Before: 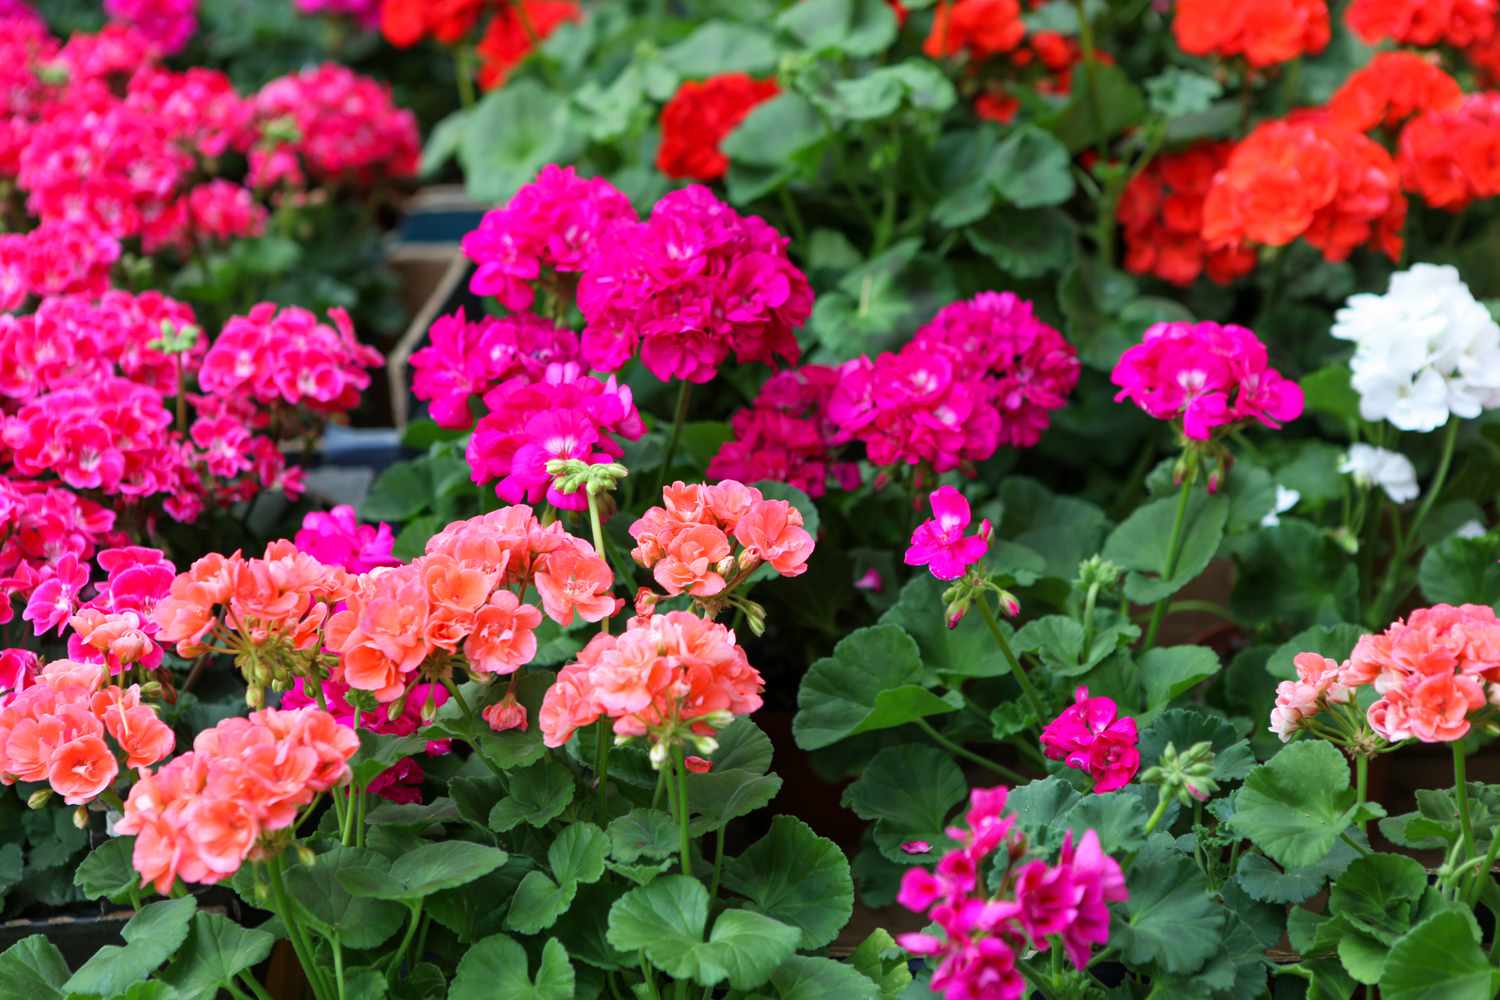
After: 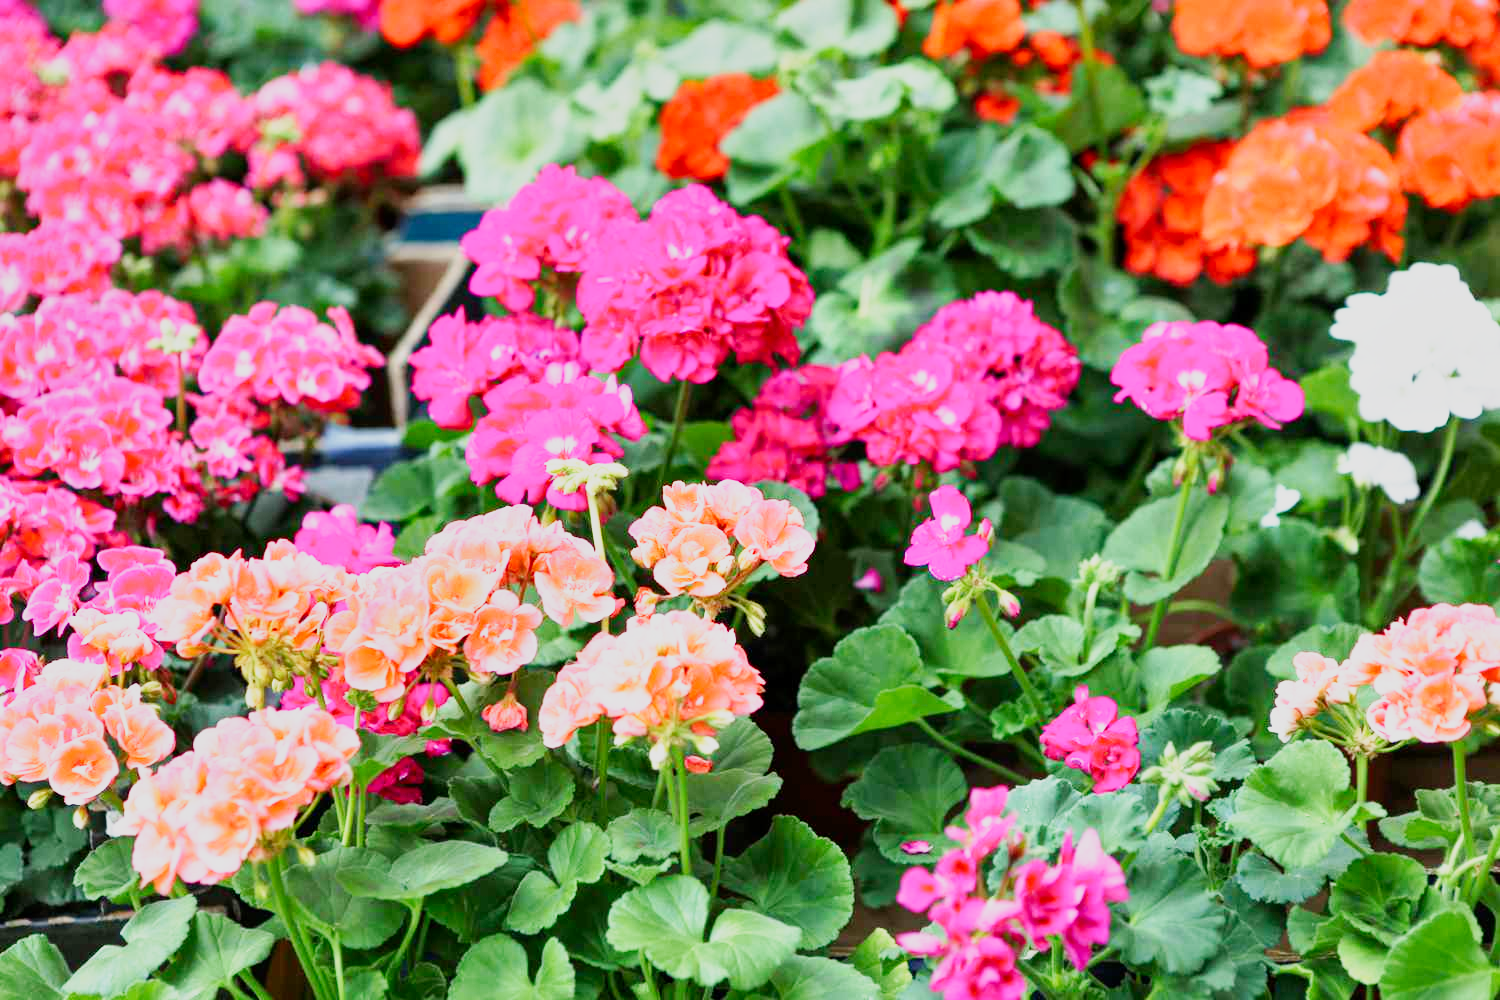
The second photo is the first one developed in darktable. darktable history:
shadows and highlights: highlights color adjustment 0.361%, low approximation 0.01, soften with gaussian
tone curve: curves: ch0 [(0, 0) (0.048, 0.024) (0.099, 0.082) (0.227, 0.255) (0.407, 0.482) (0.543, 0.634) (0.719, 0.77) (0.837, 0.843) (1, 0.906)]; ch1 [(0, 0) (0.3, 0.268) (0.404, 0.374) (0.475, 0.463) (0.501, 0.499) (0.514, 0.502) (0.551, 0.541) (0.643, 0.648) (0.682, 0.674) (0.802, 0.812) (1, 1)]; ch2 [(0, 0) (0.259, 0.207) (0.323, 0.311) (0.364, 0.368) (0.442, 0.461) (0.498, 0.498) (0.531, 0.528) (0.581, 0.602) (0.629, 0.659) (0.768, 0.728) (1, 1)], preserve colors none
base curve: curves: ch0 [(0, 0) (0.495, 0.917) (1, 1)], preserve colors none
